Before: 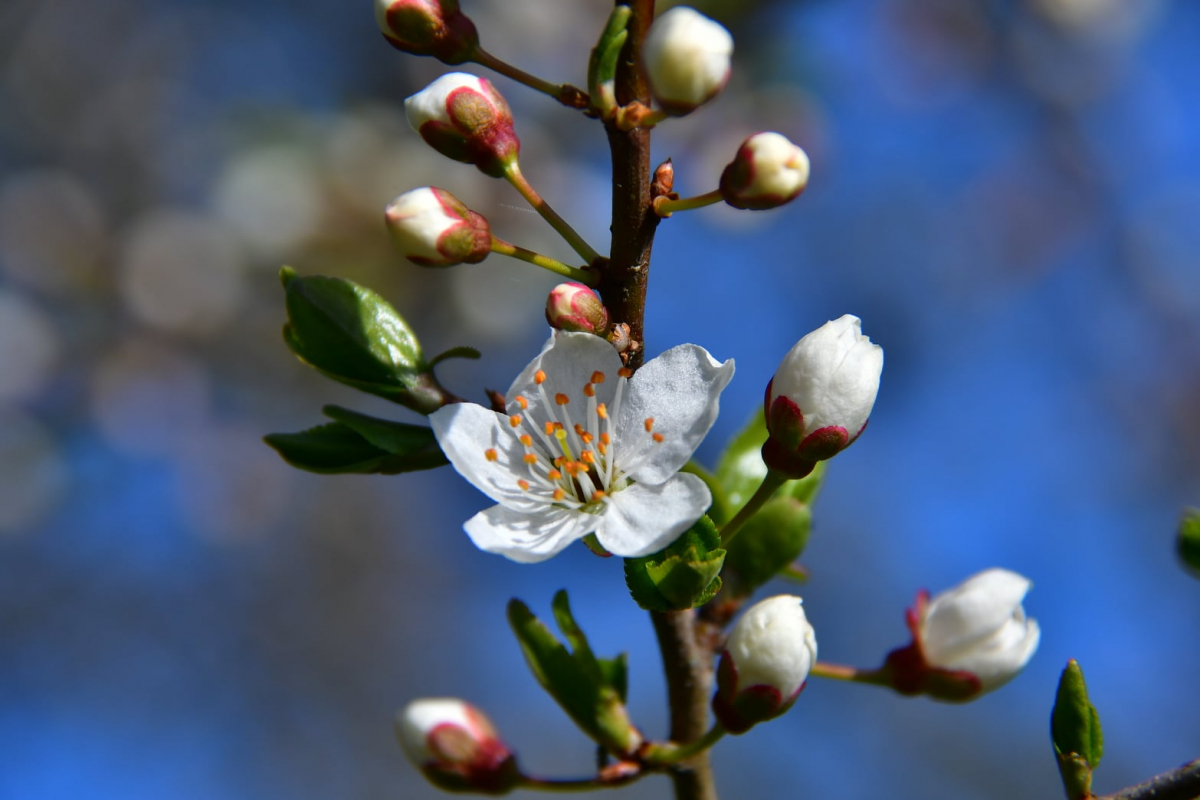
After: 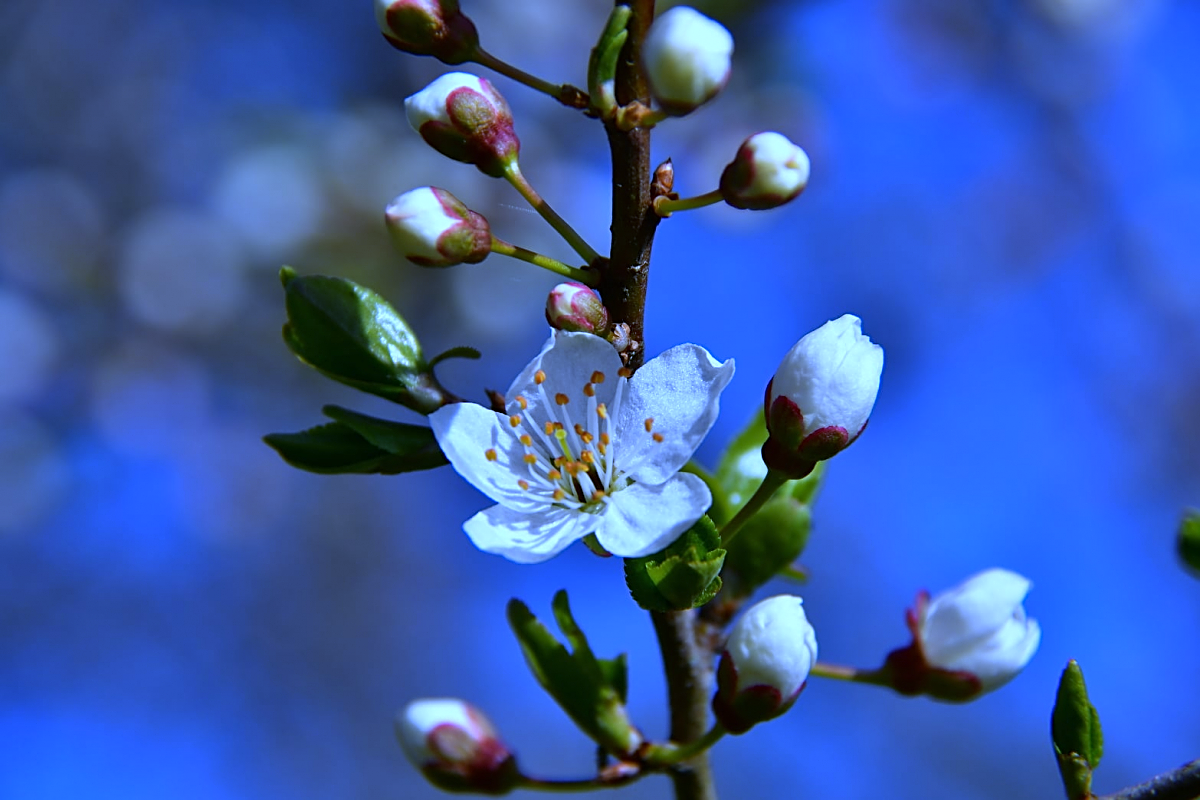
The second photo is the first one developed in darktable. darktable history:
white balance: red 0.766, blue 1.537
sharpen: on, module defaults
